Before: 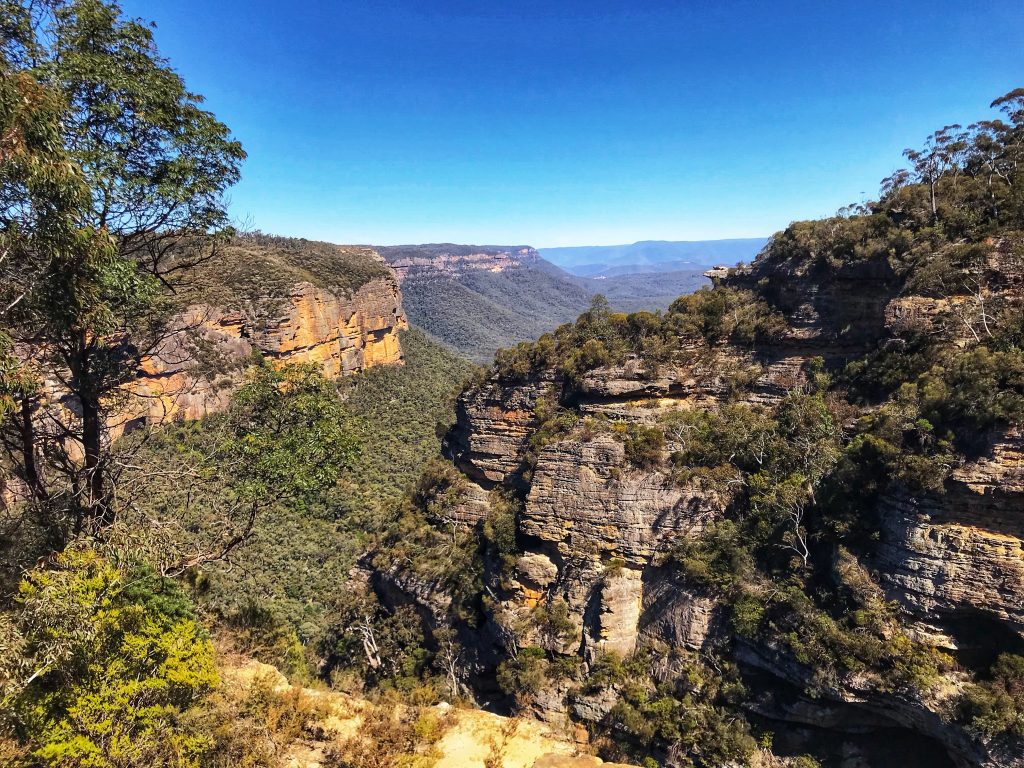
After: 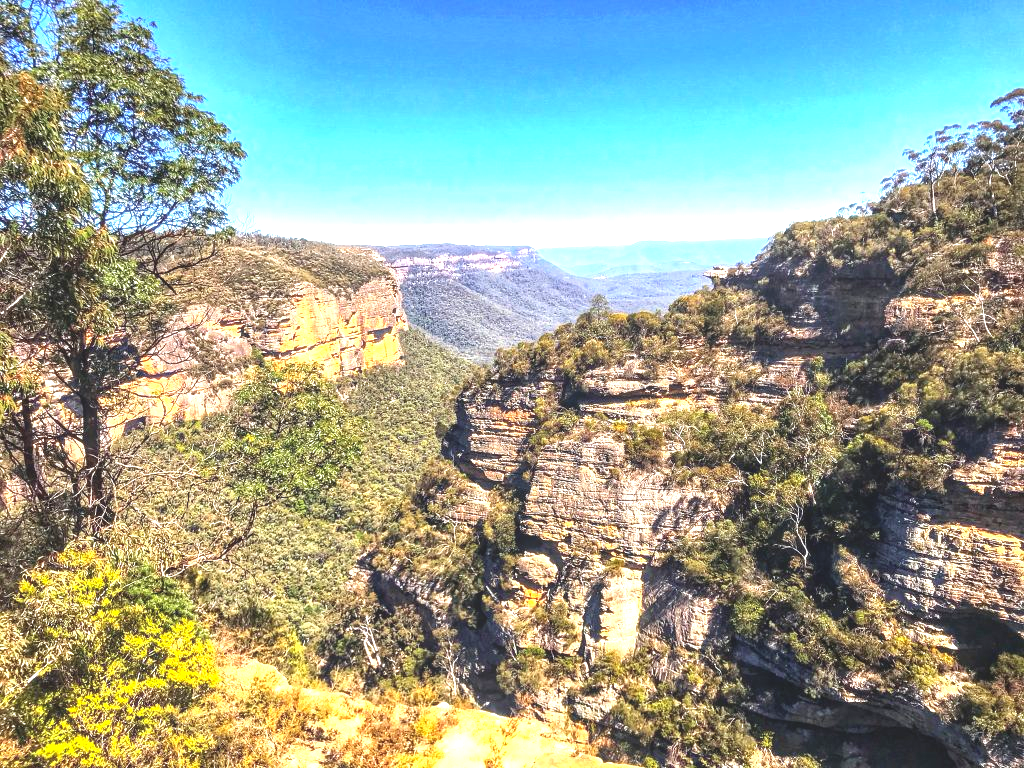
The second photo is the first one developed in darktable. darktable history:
levels: mode automatic, gray 50.8%
local contrast: highlights 48%, shadows 0%, detail 100%
exposure: exposure 0.657 EV
